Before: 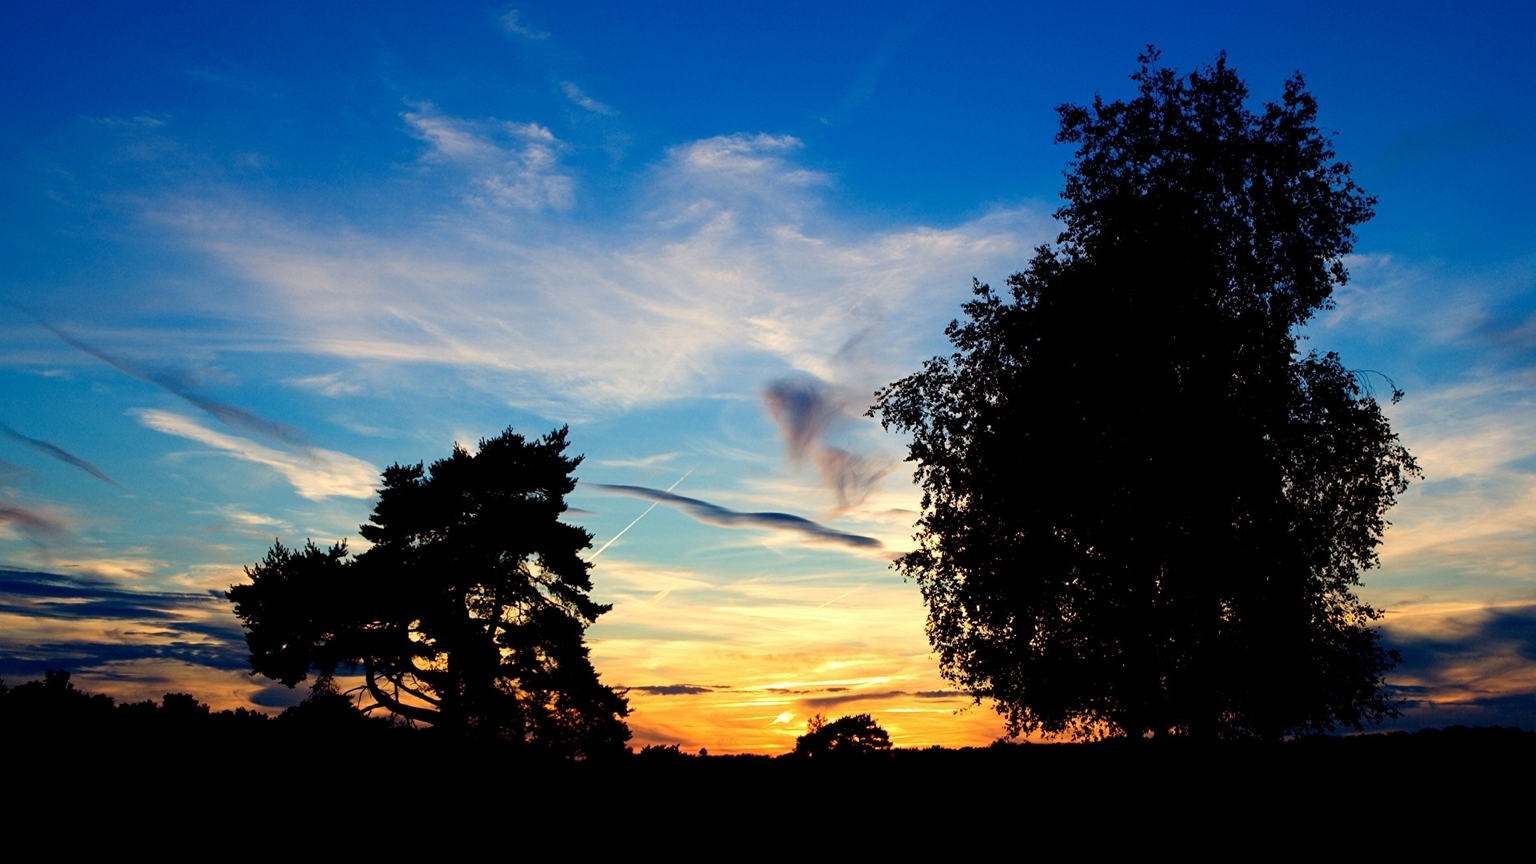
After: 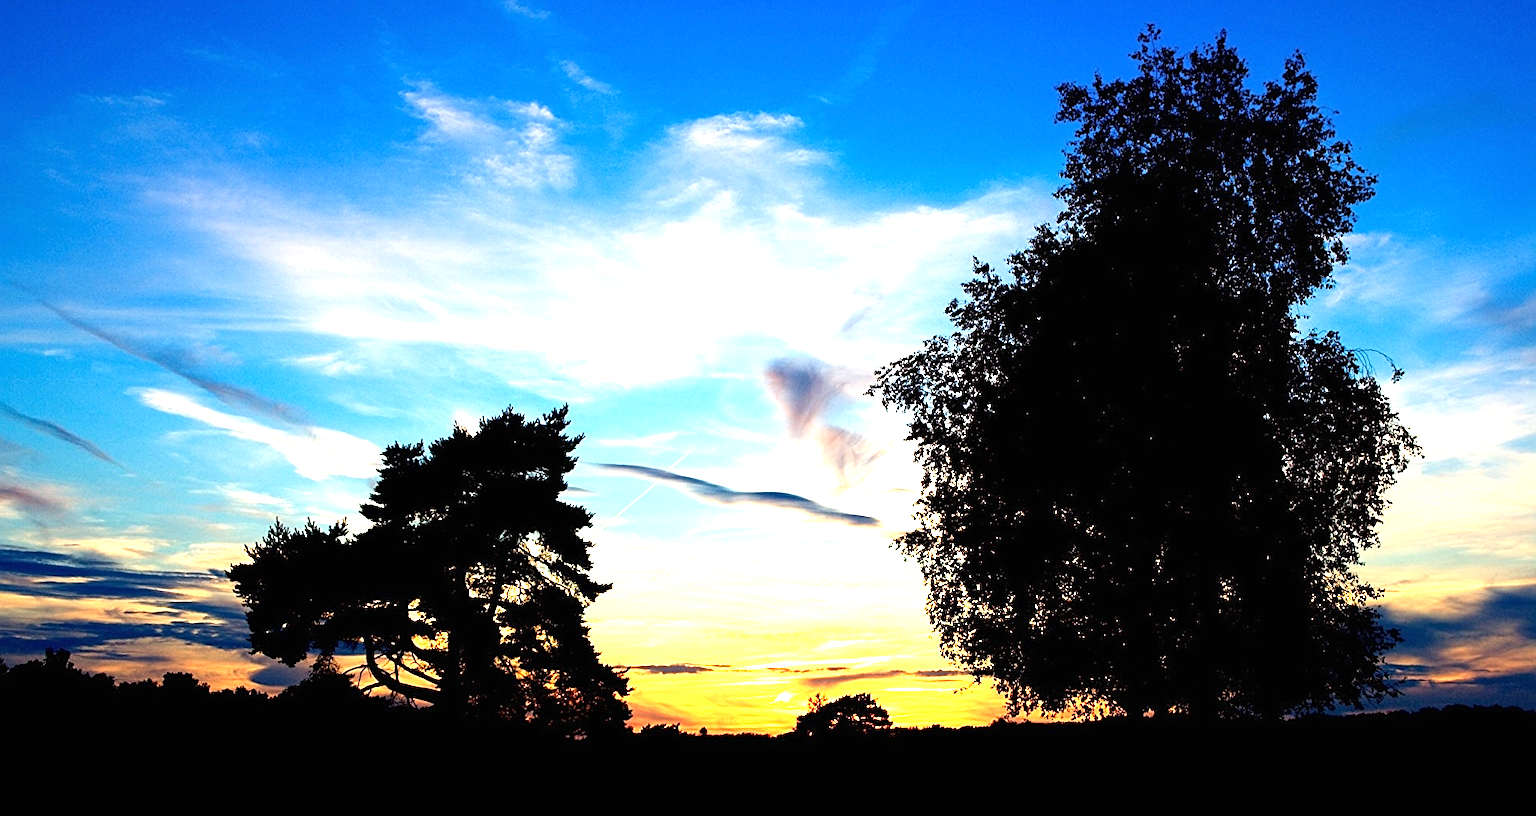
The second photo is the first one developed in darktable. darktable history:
sharpen: on, module defaults
exposure: black level correction 0, exposure 1.361 EV, compensate highlight preservation false
crop and rotate: top 2.444%, bottom 3.064%
